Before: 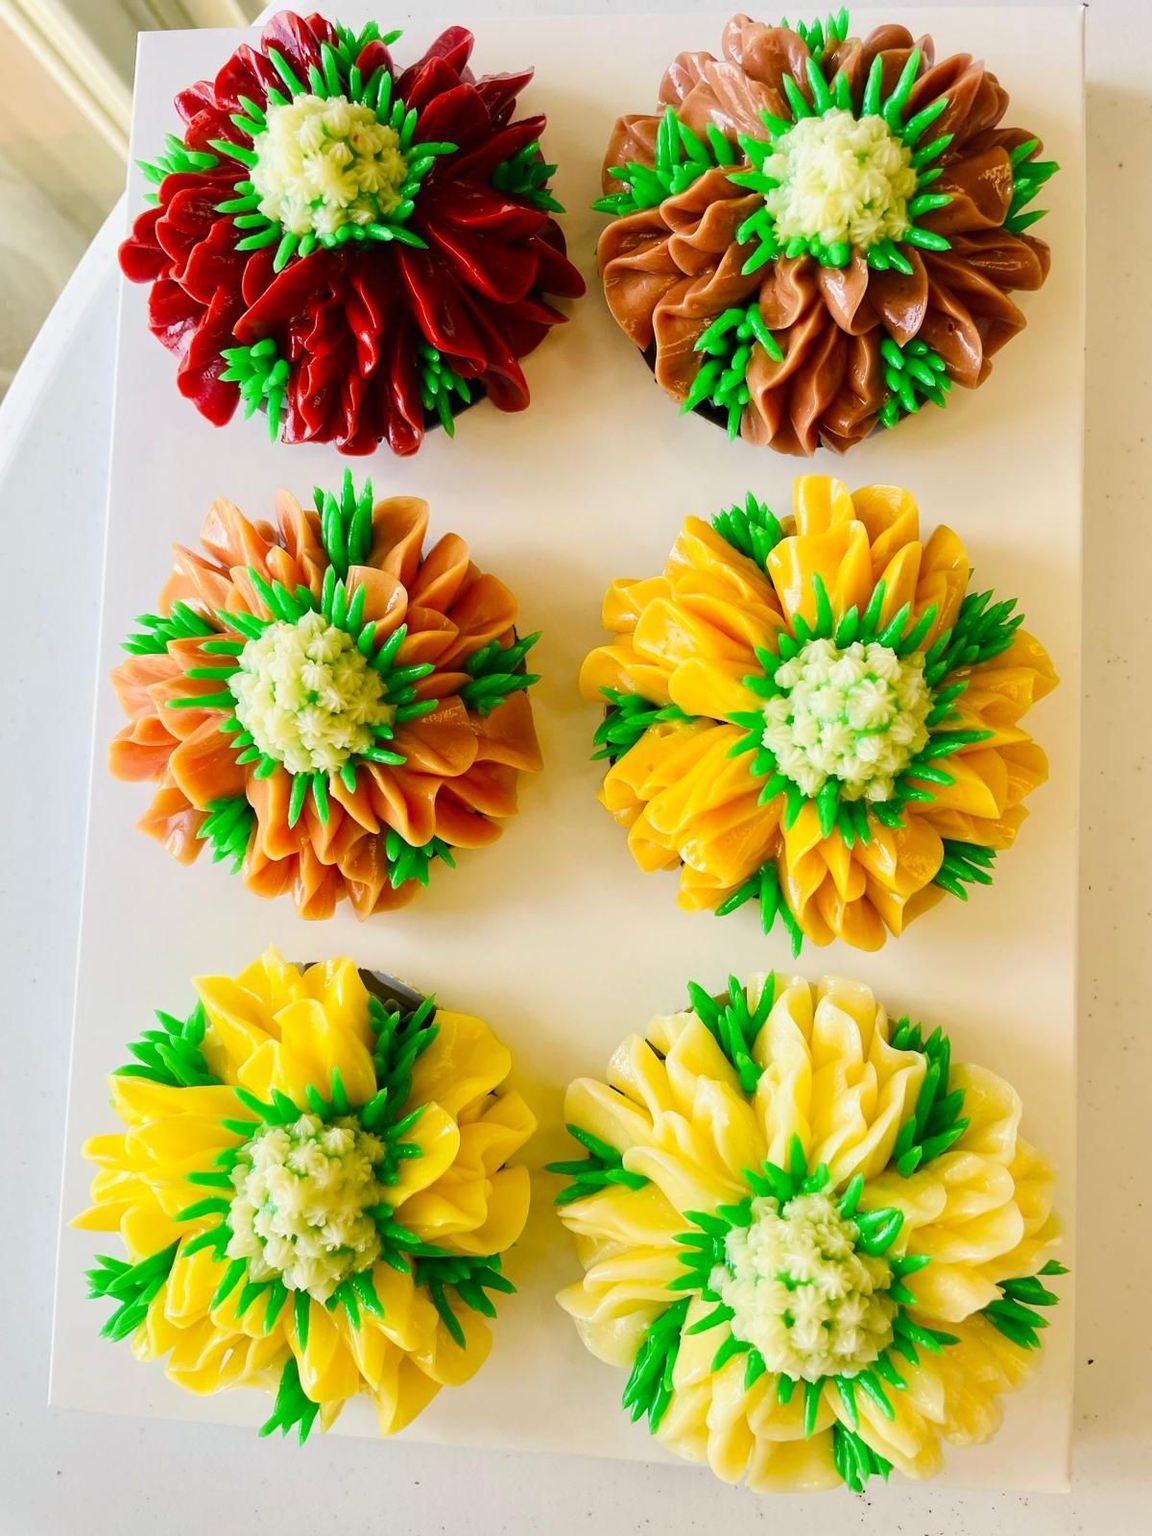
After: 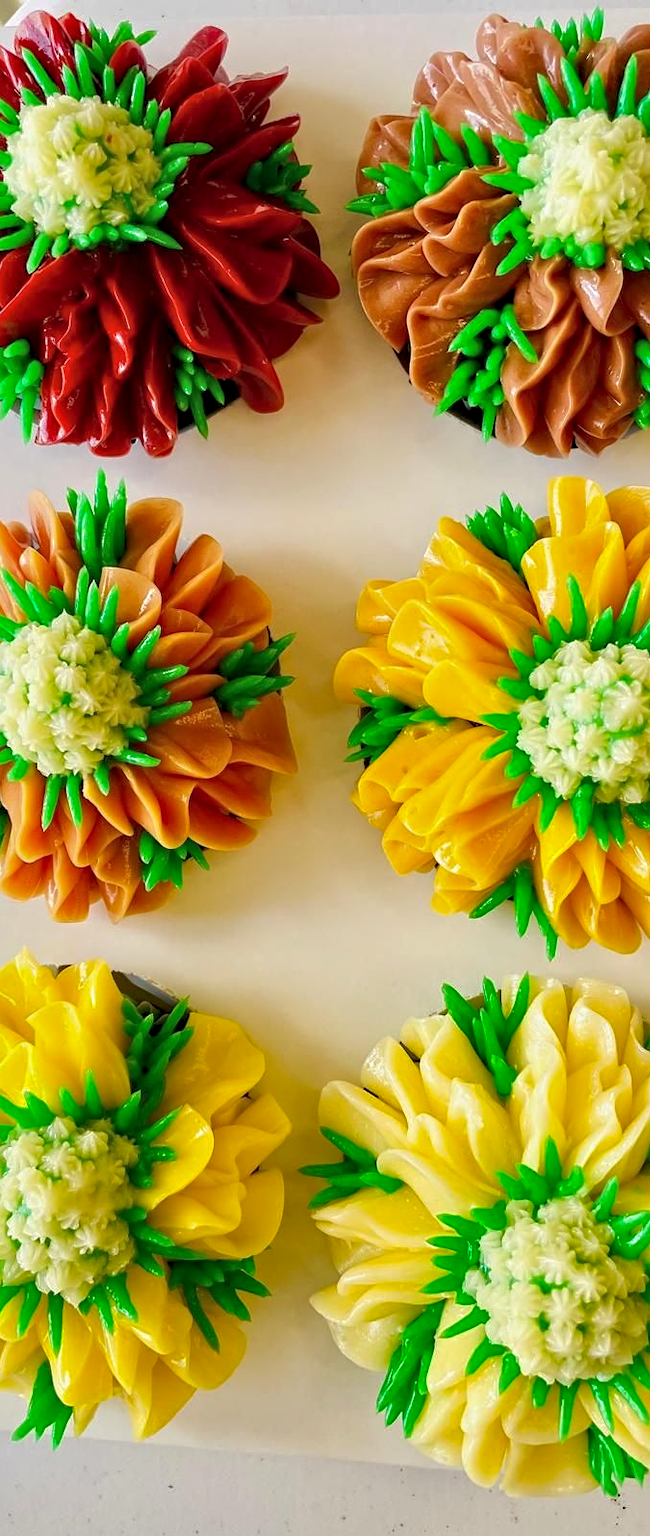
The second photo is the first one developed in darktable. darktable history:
contrast equalizer: octaves 7, y [[0.509, 0.514, 0.523, 0.542, 0.578, 0.603], [0.5 ×6], [0.509, 0.514, 0.523, 0.542, 0.578, 0.603], [0.001, 0.002, 0.003, 0.005, 0.01, 0.013], [0.001, 0.002, 0.003, 0.005, 0.01, 0.013]]
crop: left 21.471%, right 22.184%
shadows and highlights: on, module defaults
